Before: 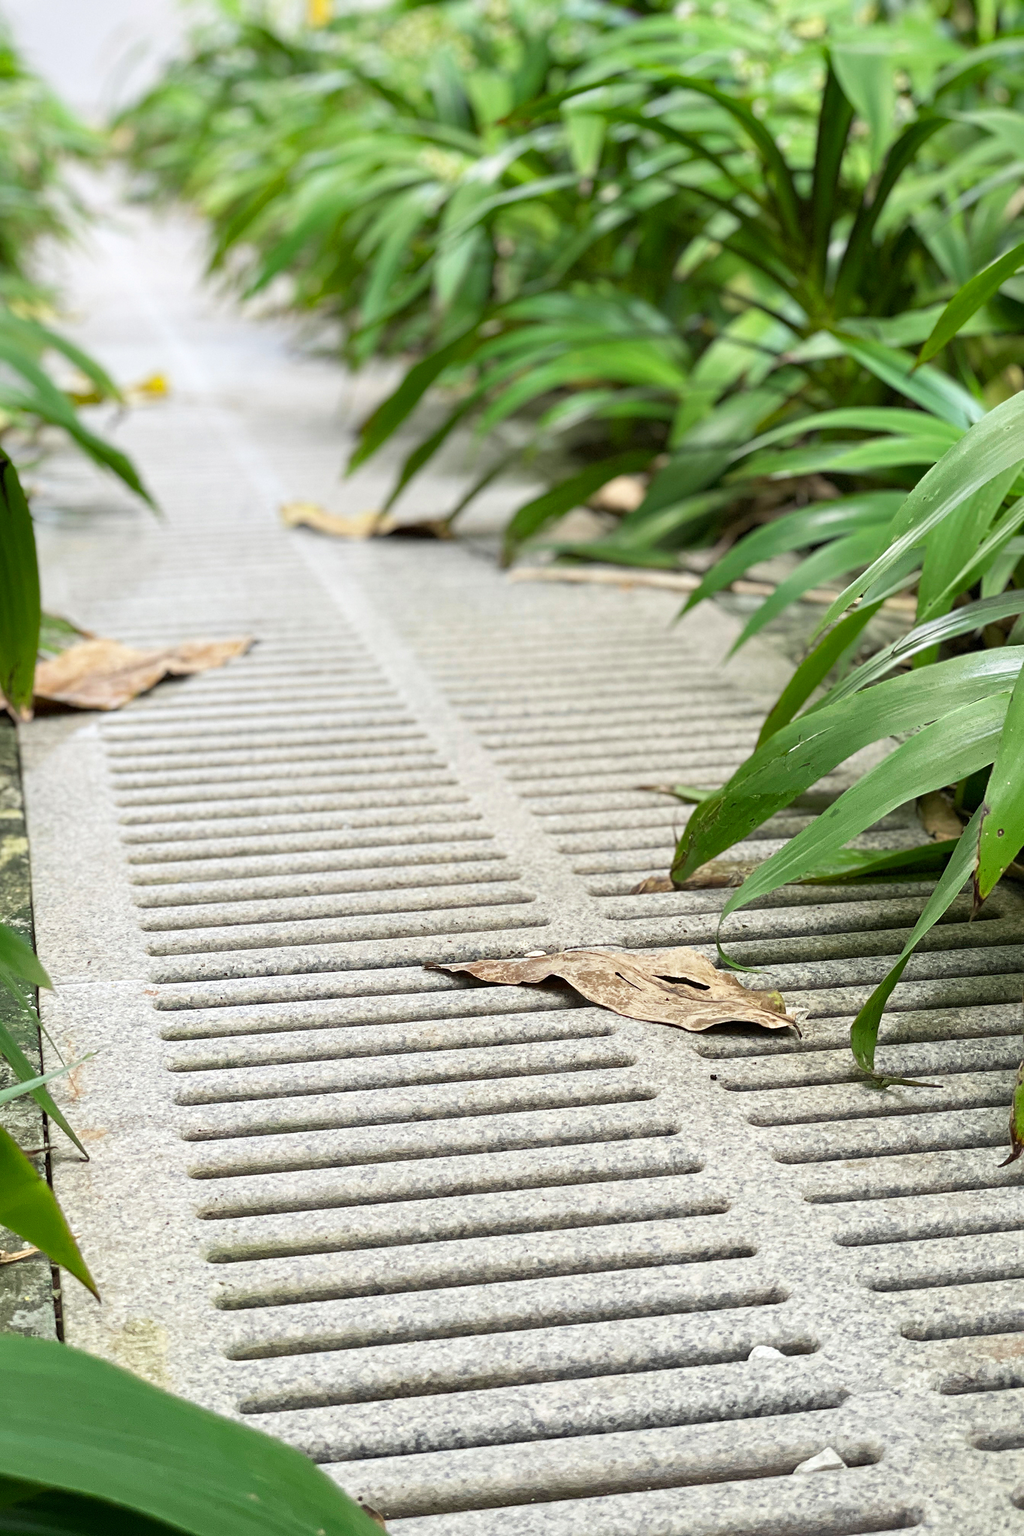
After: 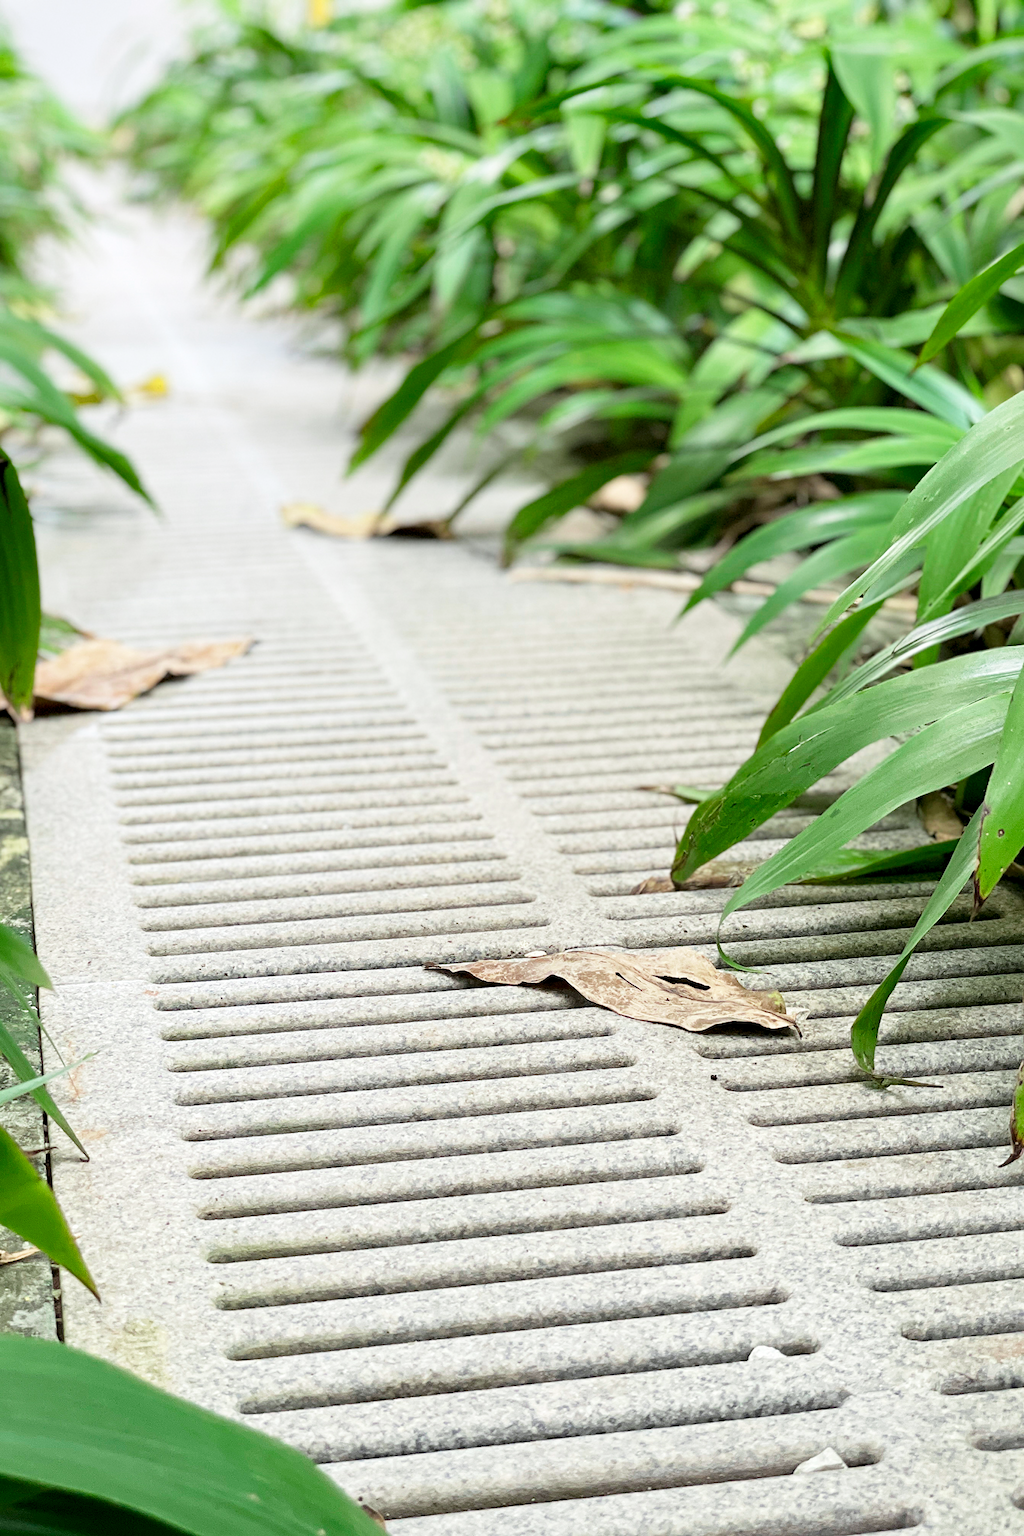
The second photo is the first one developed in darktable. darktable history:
tone curve: curves: ch0 [(0, 0) (0.003, 0.004) (0.011, 0.015) (0.025, 0.033) (0.044, 0.059) (0.069, 0.093) (0.1, 0.133) (0.136, 0.182) (0.177, 0.237) (0.224, 0.3) (0.277, 0.369) (0.335, 0.437) (0.399, 0.511) (0.468, 0.584) (0.543, 0.656) (0.623, 0.729) (0.709, 0.8) (0.801, 0.872) (0.898, 0.935) (1, 1)], preserve colors none
color look up table: target L [63.26, 44.74, 32.32, 100, 80.64, 70.69, 61, 57.15, 50.2, 42.87, 44.09, 35.9, 25.85, 70.95, 58.8, 50.95, 48.89, 25.22, 24.47, 11.12, 63.76, 48.55, 43.21, 26.97, 0 ×25], target a [-22.8, -33.59, -9.542, -0.001, 0.222, 0.956, 17.61, 19.38, 33.94, -0.132, 45.24, 46.43, 12.47, -0.48, -0.513, 7.446, 46.94, 21.12, 8.995, -0.284, -30.65, -24.8, -4.016, -0.879, 0 ×25], target b [52.11, 31.29, 19.31, 0.011, 1.203, 68.66, 57.27, 13.24, 43.39, 0.051, 10.71, 18.19, 9.966, -0.761, -0.58, -24.95, -18.8, -16.95, -42.97, 1.078, 0.394, -22.83, -21.94, 0.576, 0 ×25], num patches 24
